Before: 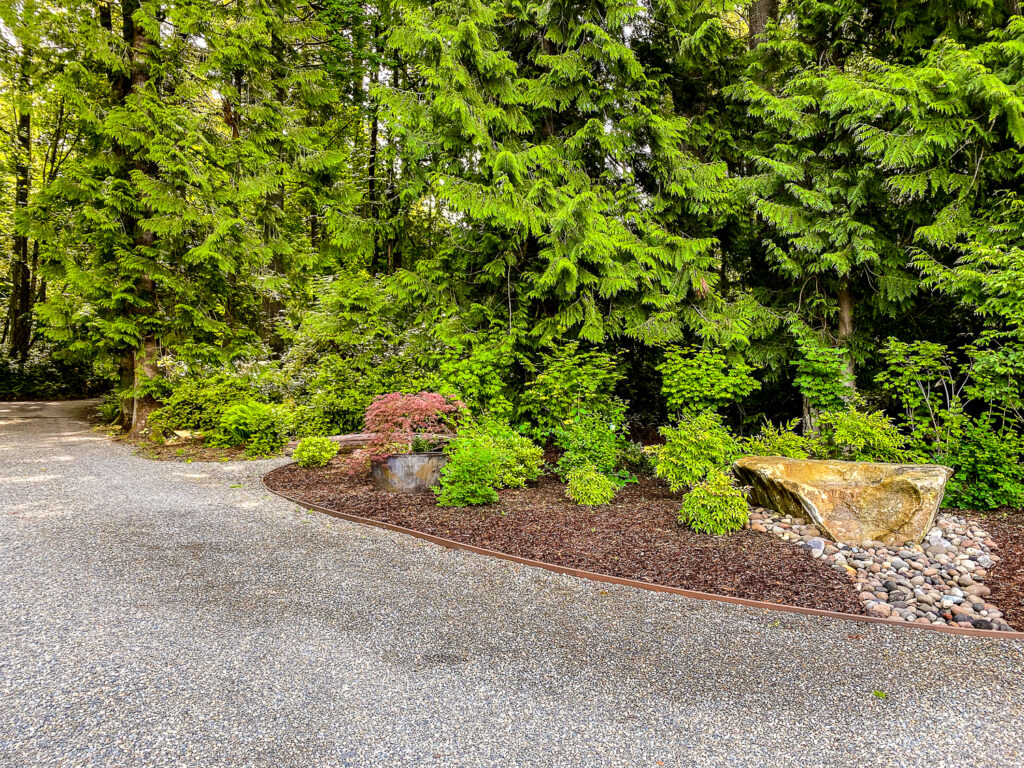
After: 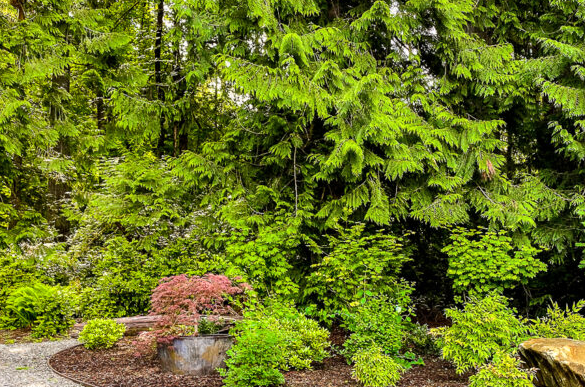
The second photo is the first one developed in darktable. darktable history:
crop: left 20.932%, top 15.471%, right 21.848%, bottom 34.081%
shadows and highlights: shadows 60, soften with gaussian
